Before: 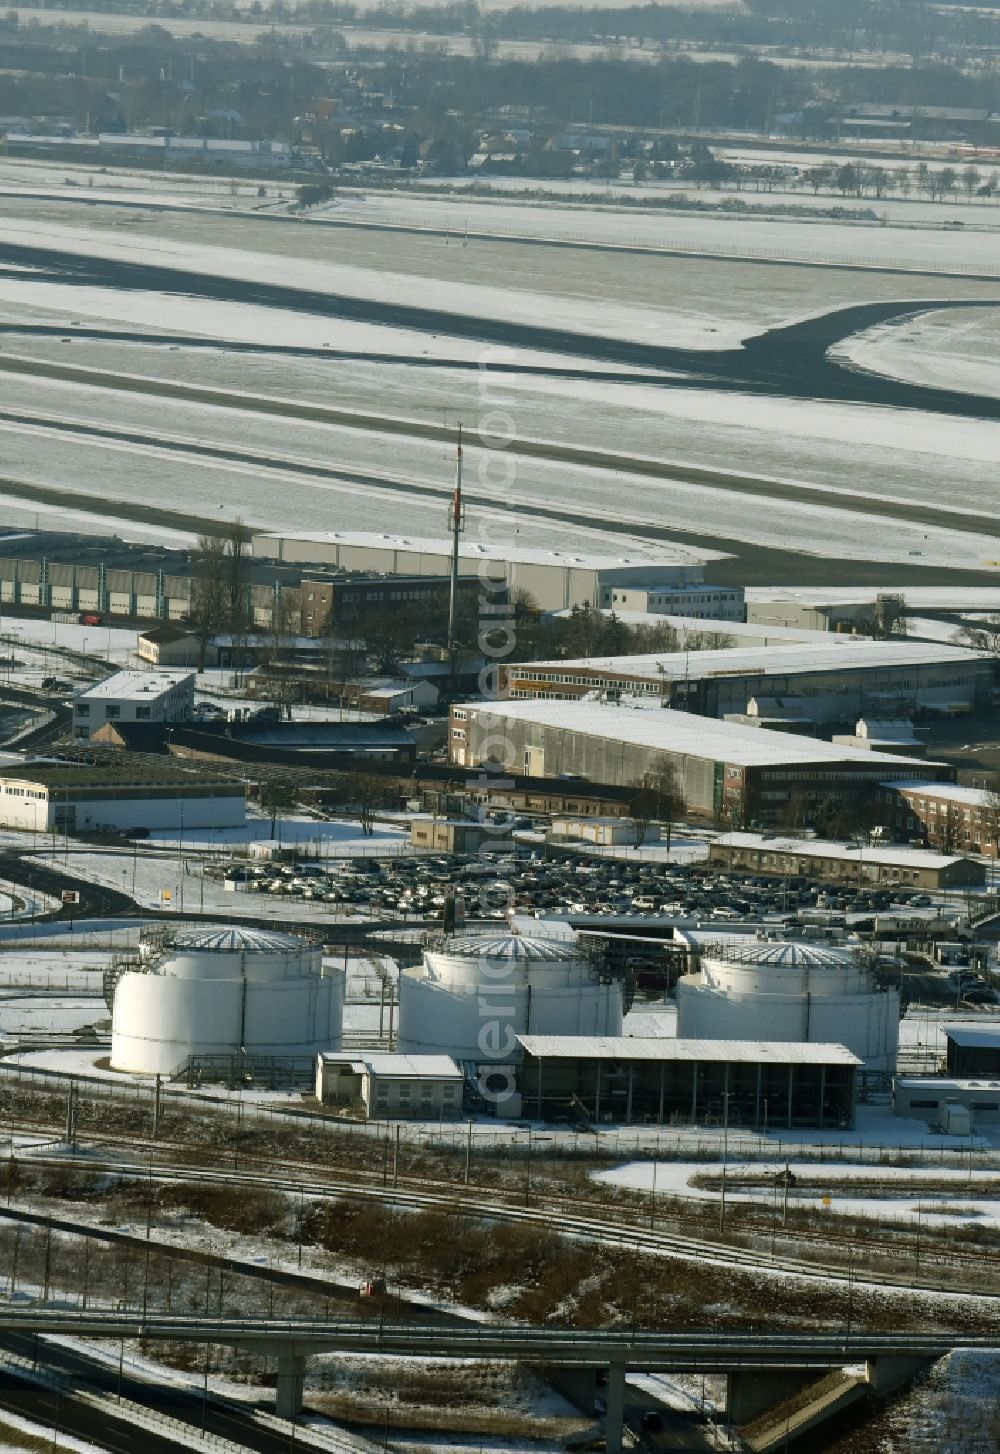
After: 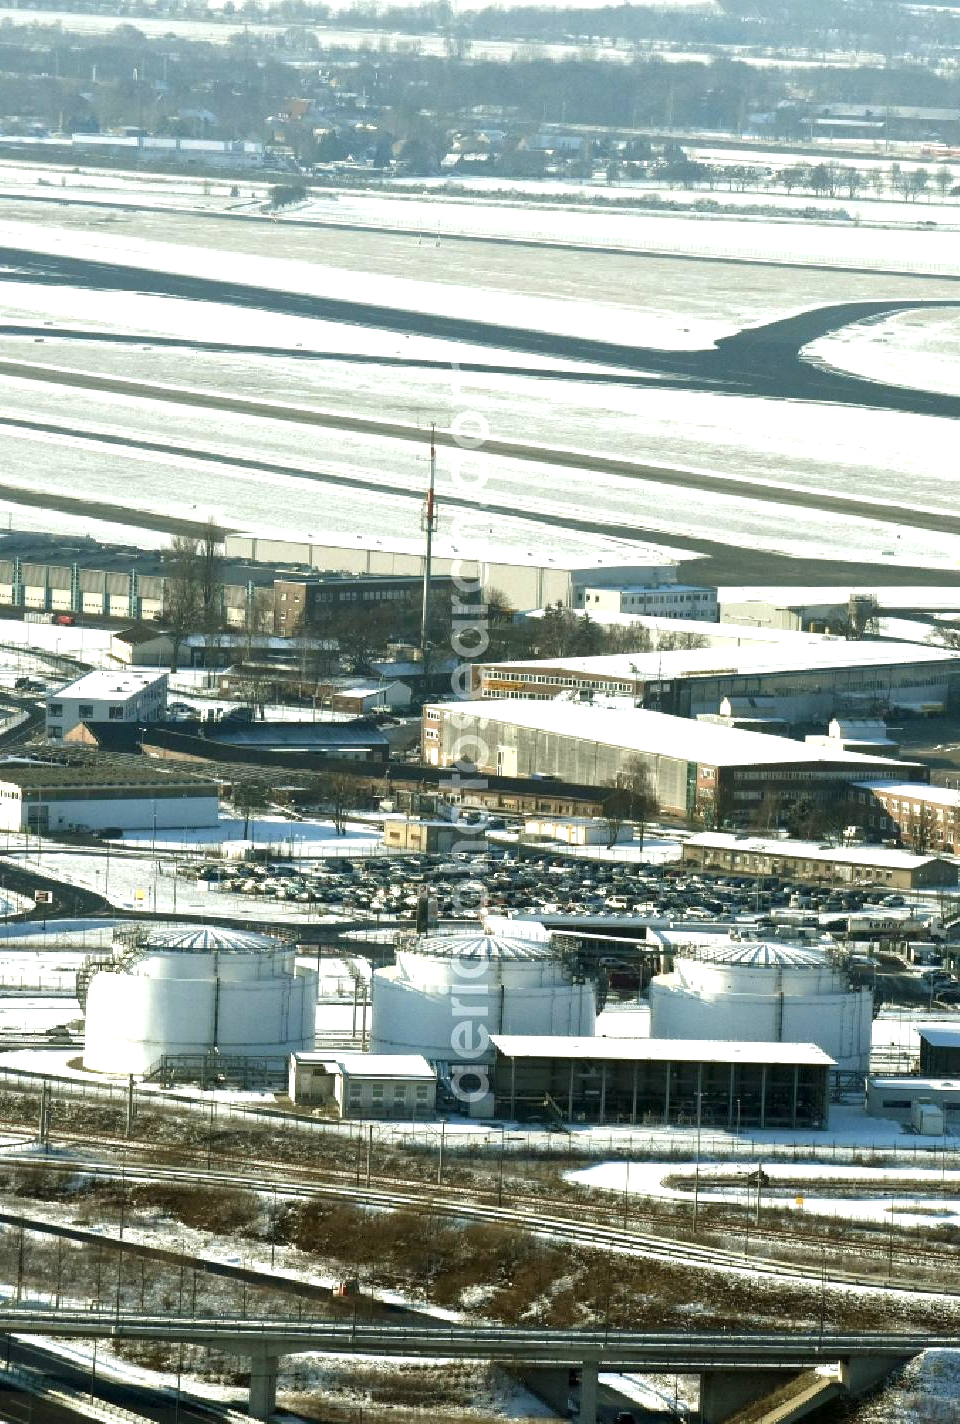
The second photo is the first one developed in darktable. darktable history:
crop and rotate: left 2.741%, right 1.238%, bottom 2.024%
local contrast: highlights 107%, shadows 102%, detail 119%, midtone range 0.2
exposure: black level correction 0, exposure 1.199 EV, compensate exposure bias true, compensate highlight preservation false
